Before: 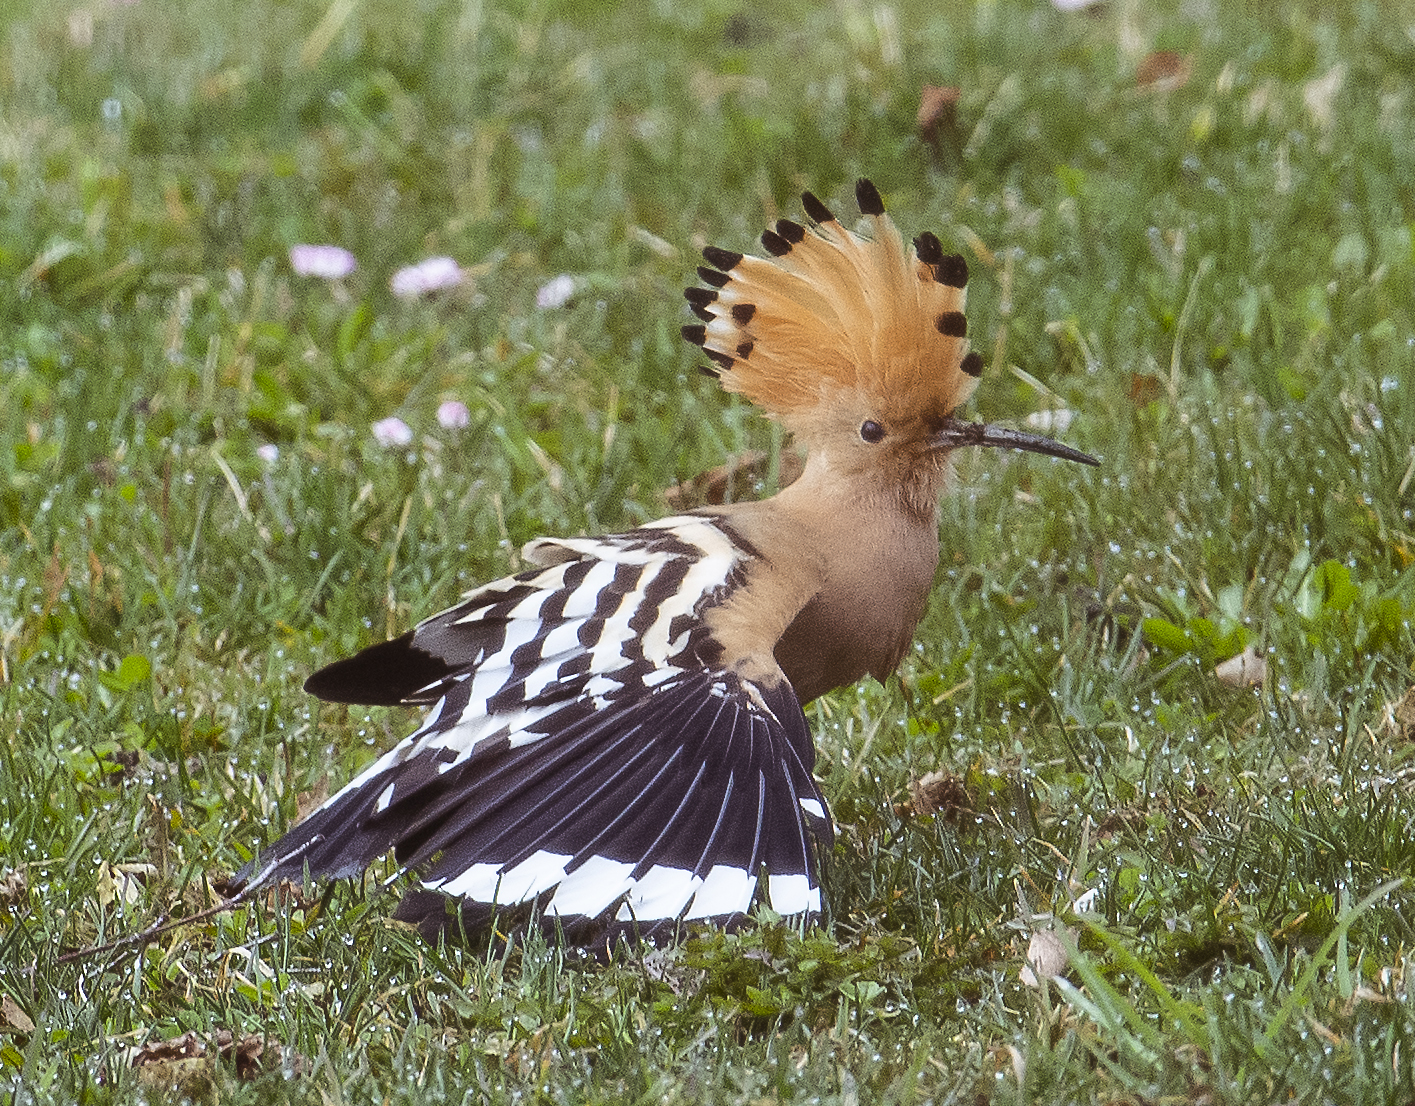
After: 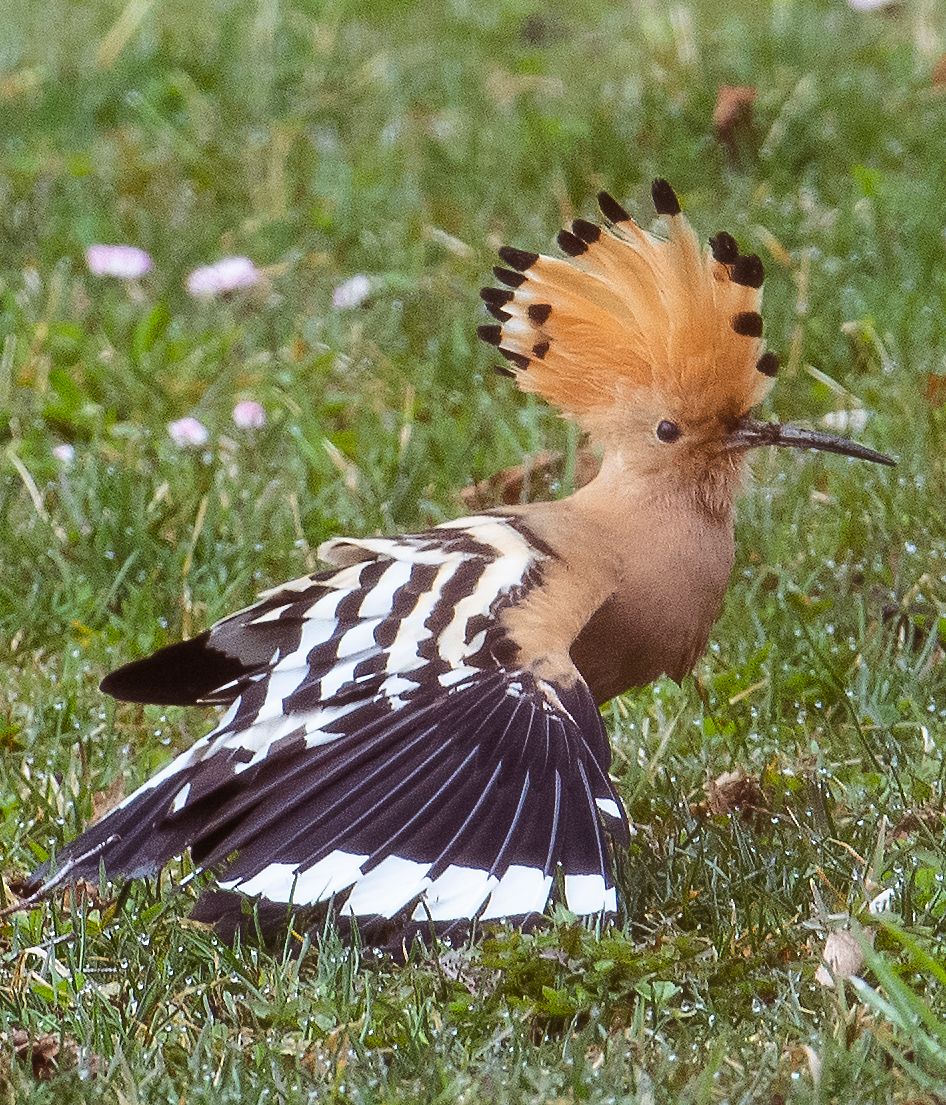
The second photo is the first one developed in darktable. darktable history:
crop and rotate: left 14.476%, right 18.628%
